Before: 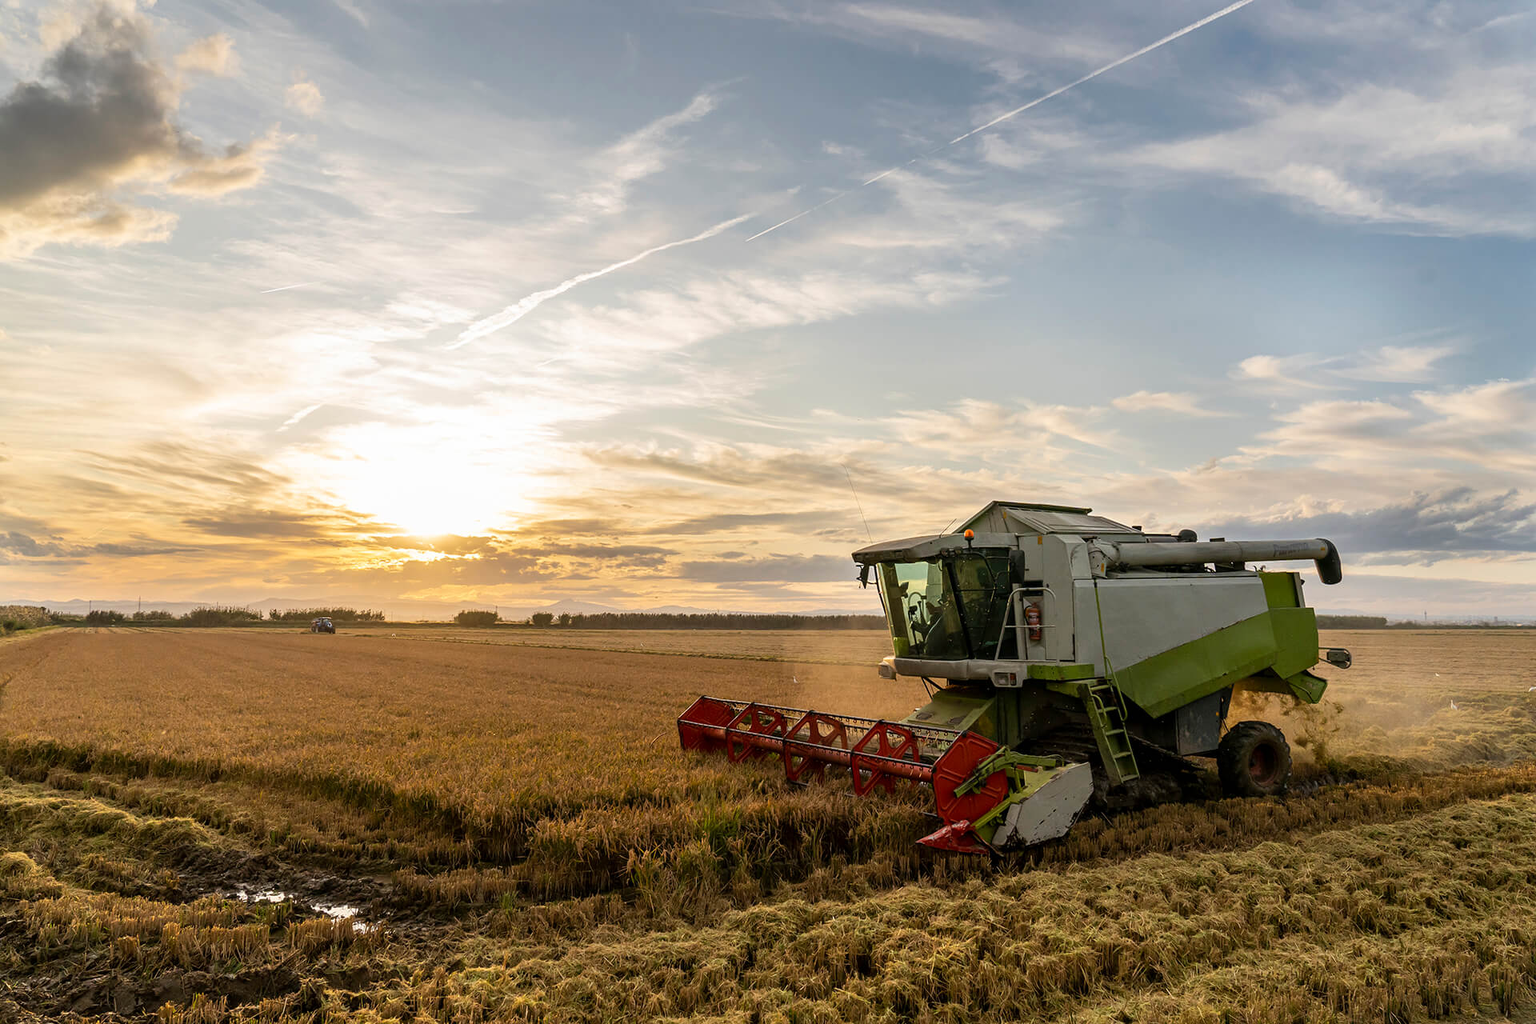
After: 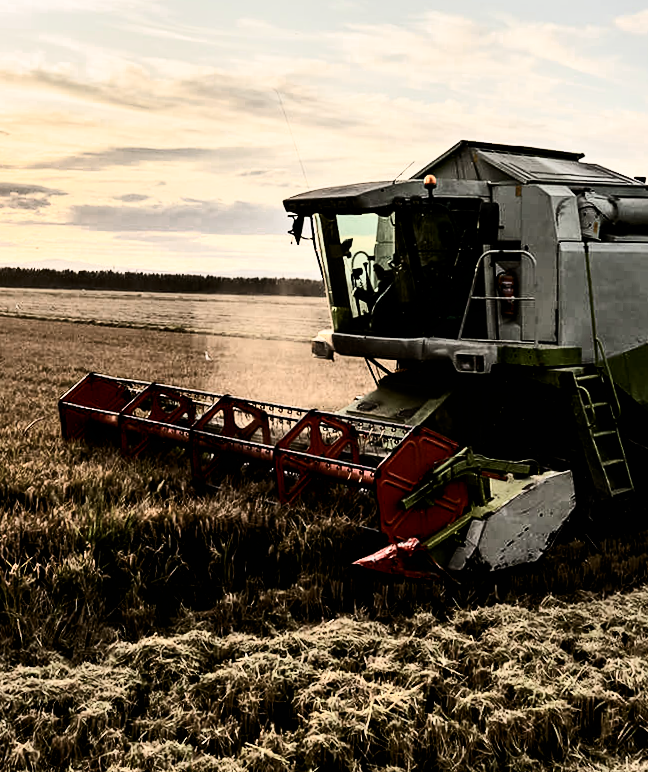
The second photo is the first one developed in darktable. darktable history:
filmic rgb: black relative exposure -4 EV, white relative exposure 3 EV, hardness 3.02, contrast 1.5
contrast brightness saturation: contrast 0.4, brightness 0.1, saturation 0.21
color zones: curves: ch0 [(0, 0.559) (0.153, 0.551) (0.229, 0.5) (0.429, 0.5) (0.571, 0.5) (0.714, 0.5) (0.857, 0.5) (1, 0.559)]; ch1 [(0, 0.417) (0.112, 0.336) (0.213, 0.26) (0.429, 0.34) (0.571, 0.35) (0.683, 0.331) (0.857, 0.344) (1, 0.417)]
rotate and perspective: rotation 1.72°, automatic cropping off
exposure: black level correction 0.005, exposure 0.014 EV, compensate highlight preservation false
crop: left 40.878%, top 39.176%, right 25.993%, bottom 3.081%
shadows and highlights: shadows 40, highlights -54, highlights color adjustment 46%, low approximation 0.01, soften with gaussian
